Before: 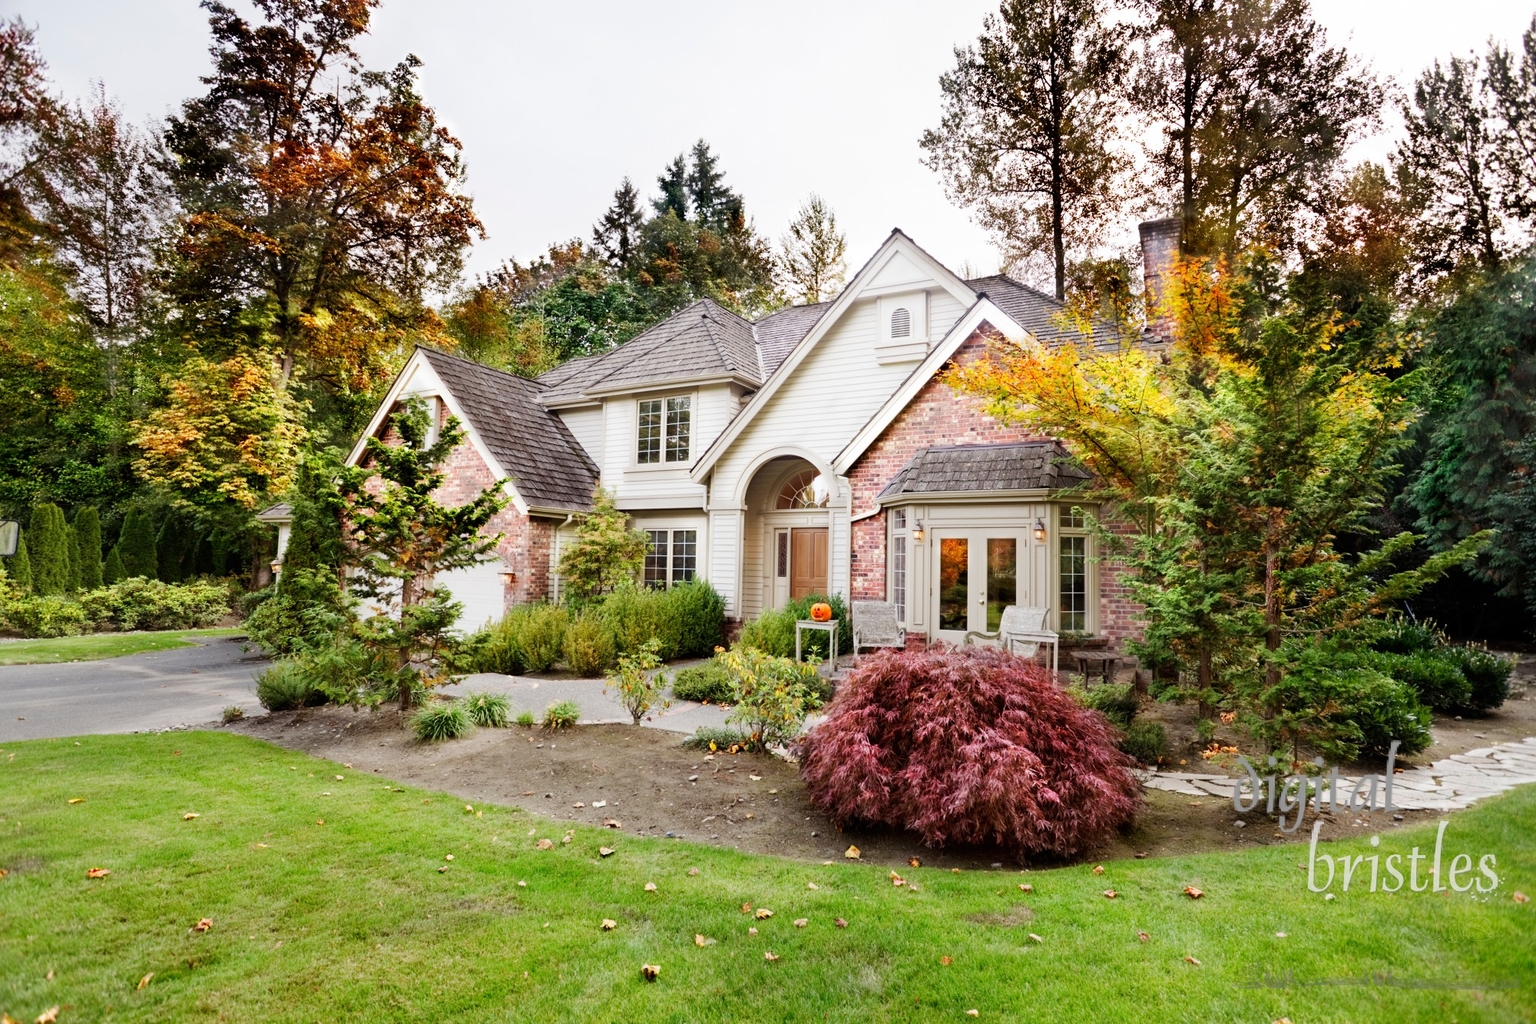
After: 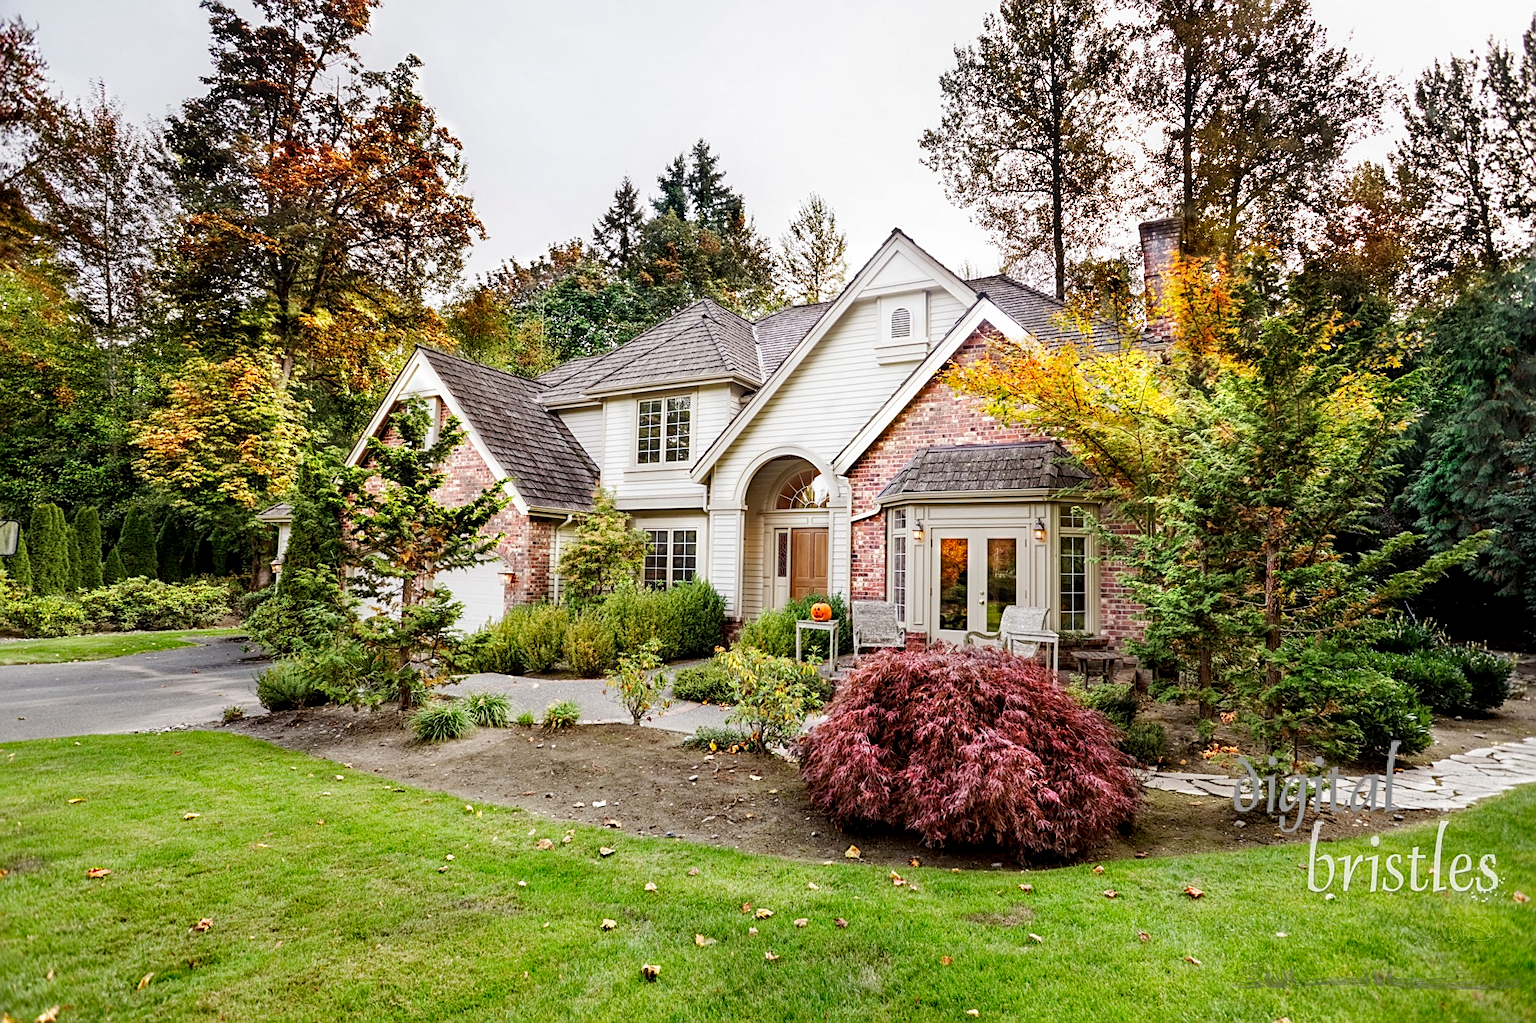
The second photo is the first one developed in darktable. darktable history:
sharpen: on, module defaults
haze removal: strength 0.3, distance 0.25, adaptive false
local contrast: detail 130%
